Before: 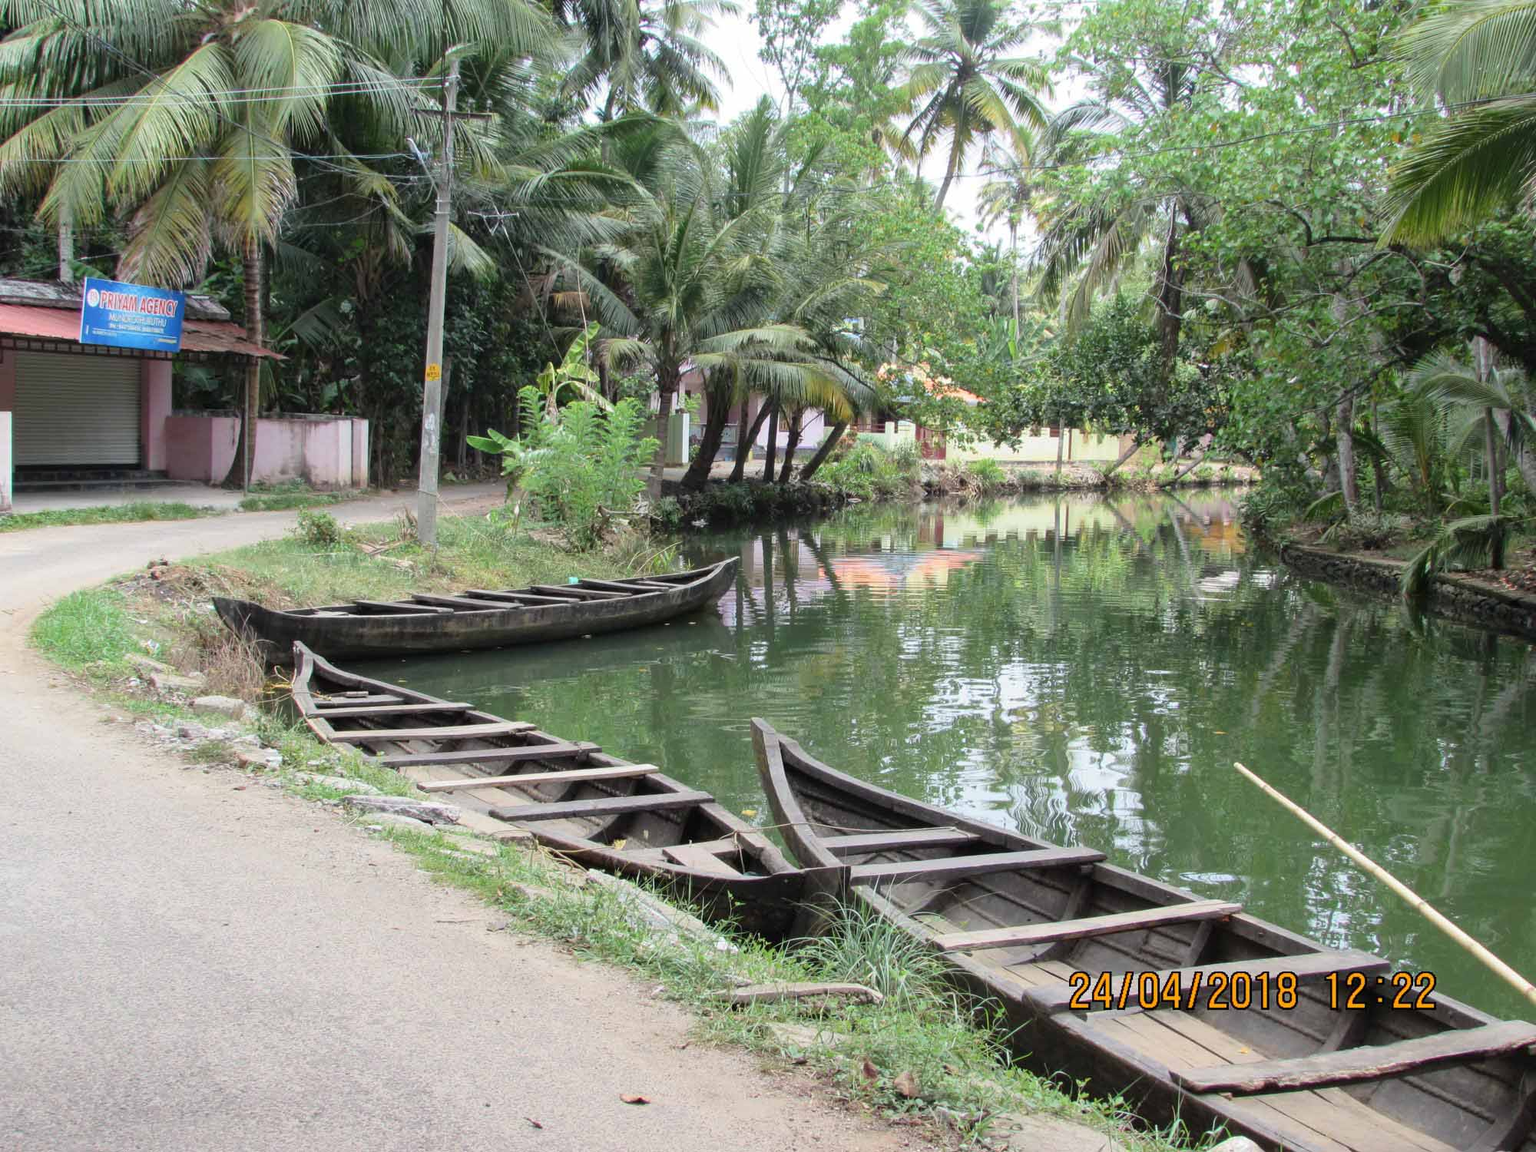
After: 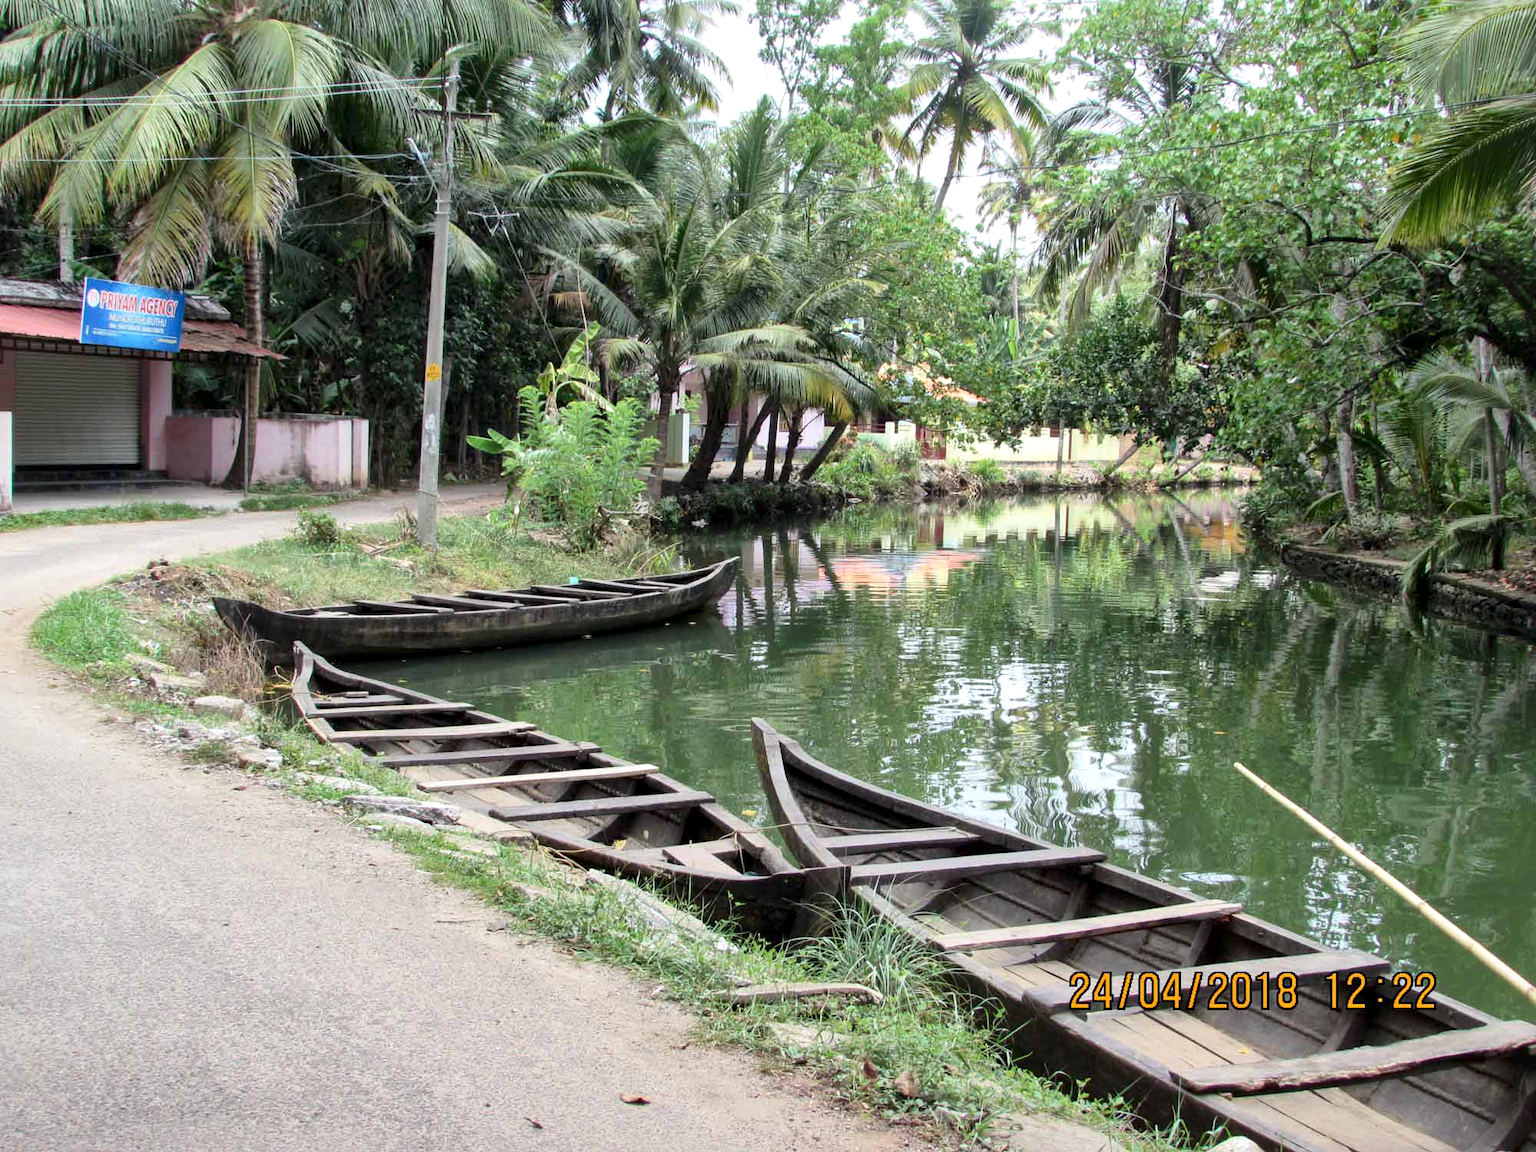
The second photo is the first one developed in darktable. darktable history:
local contrast: mode bilateral grid, contrast 25, coarseness 60, detail 151%, midtone range 0.2
contrast brightness saturation: contrast 0.04, saturation 0.07
